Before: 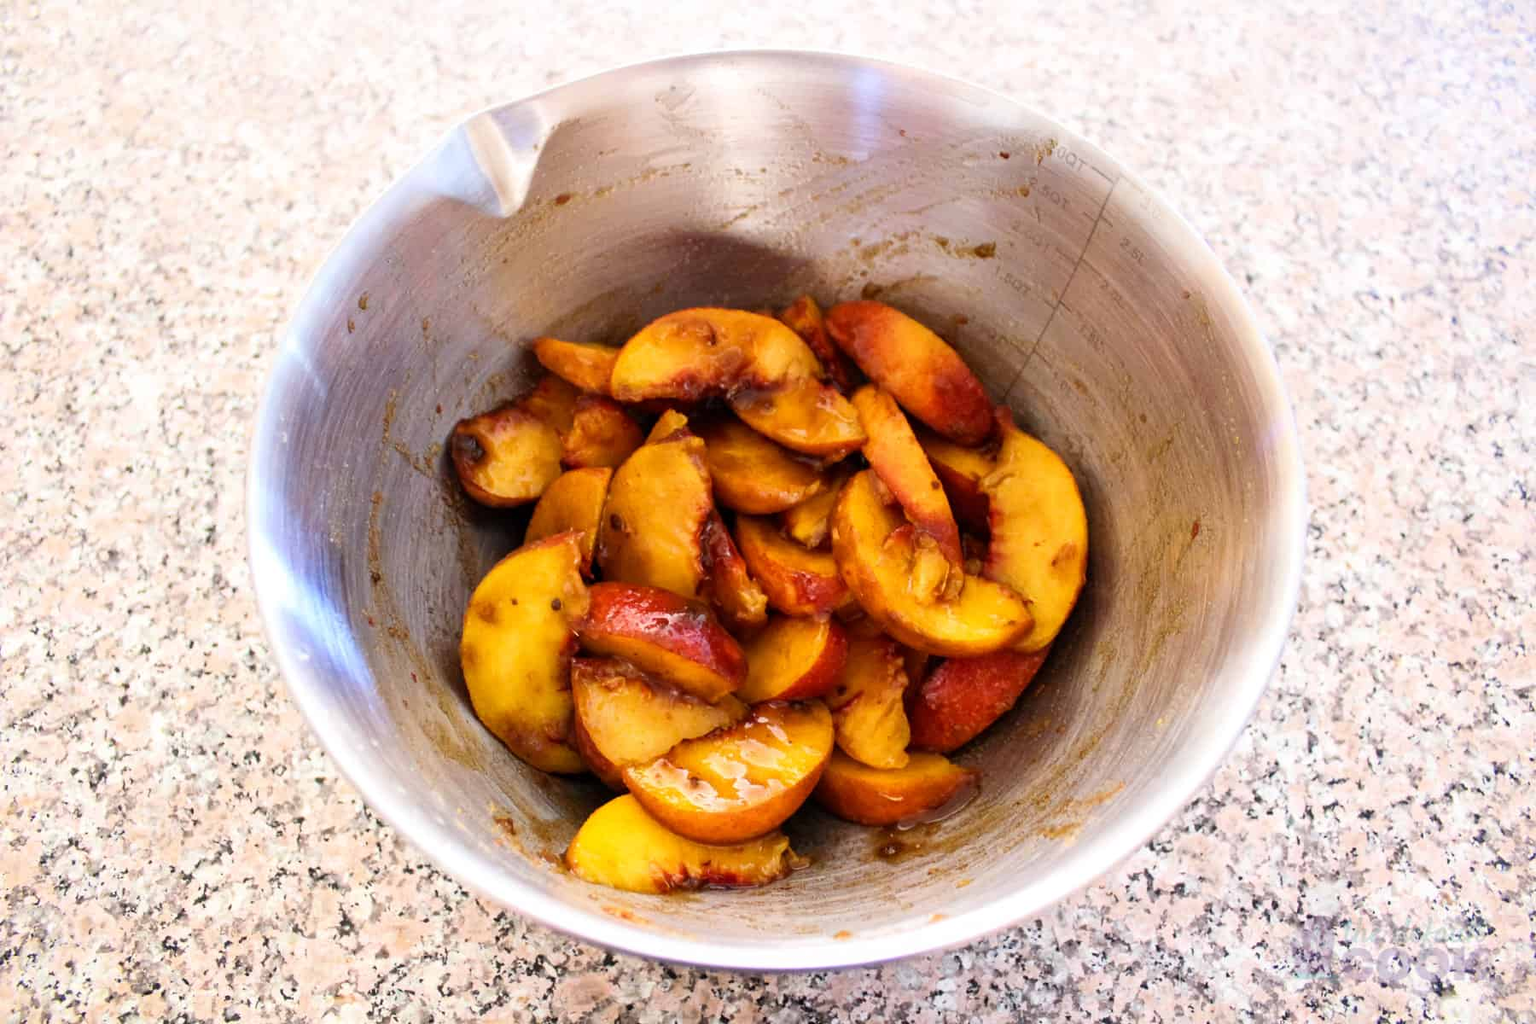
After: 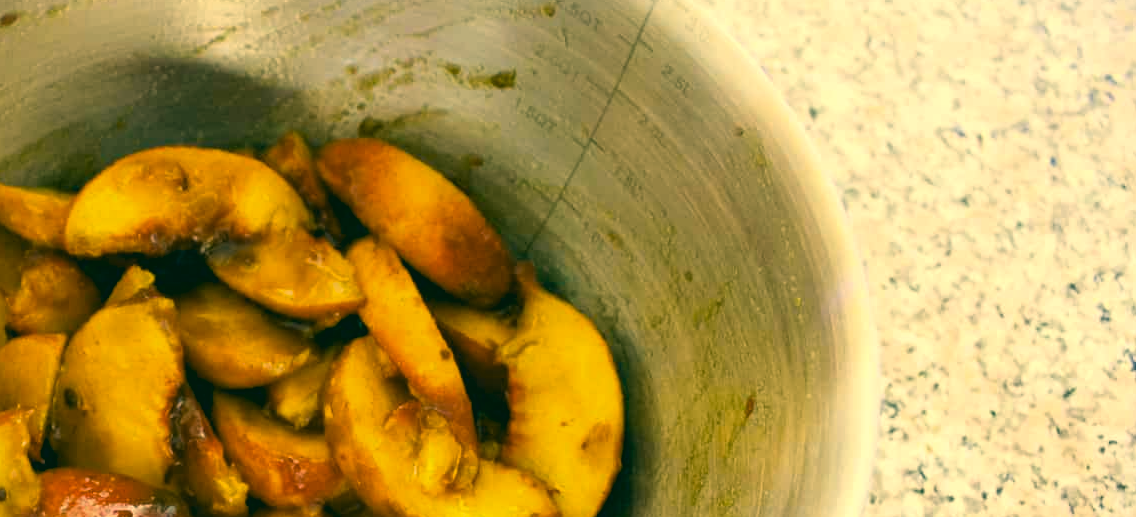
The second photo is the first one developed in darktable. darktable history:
vignetting: fall-off start 100.99%, fall-off radius 71.46%, width/height ratio 1.178
crop: left 36.218%, top 17.891%, right 0.656%, bottom 39.018%
color correction: highlights a* 1.96, highlights b* 33.89, shadows a* -36.58, shadows b* -5.82
